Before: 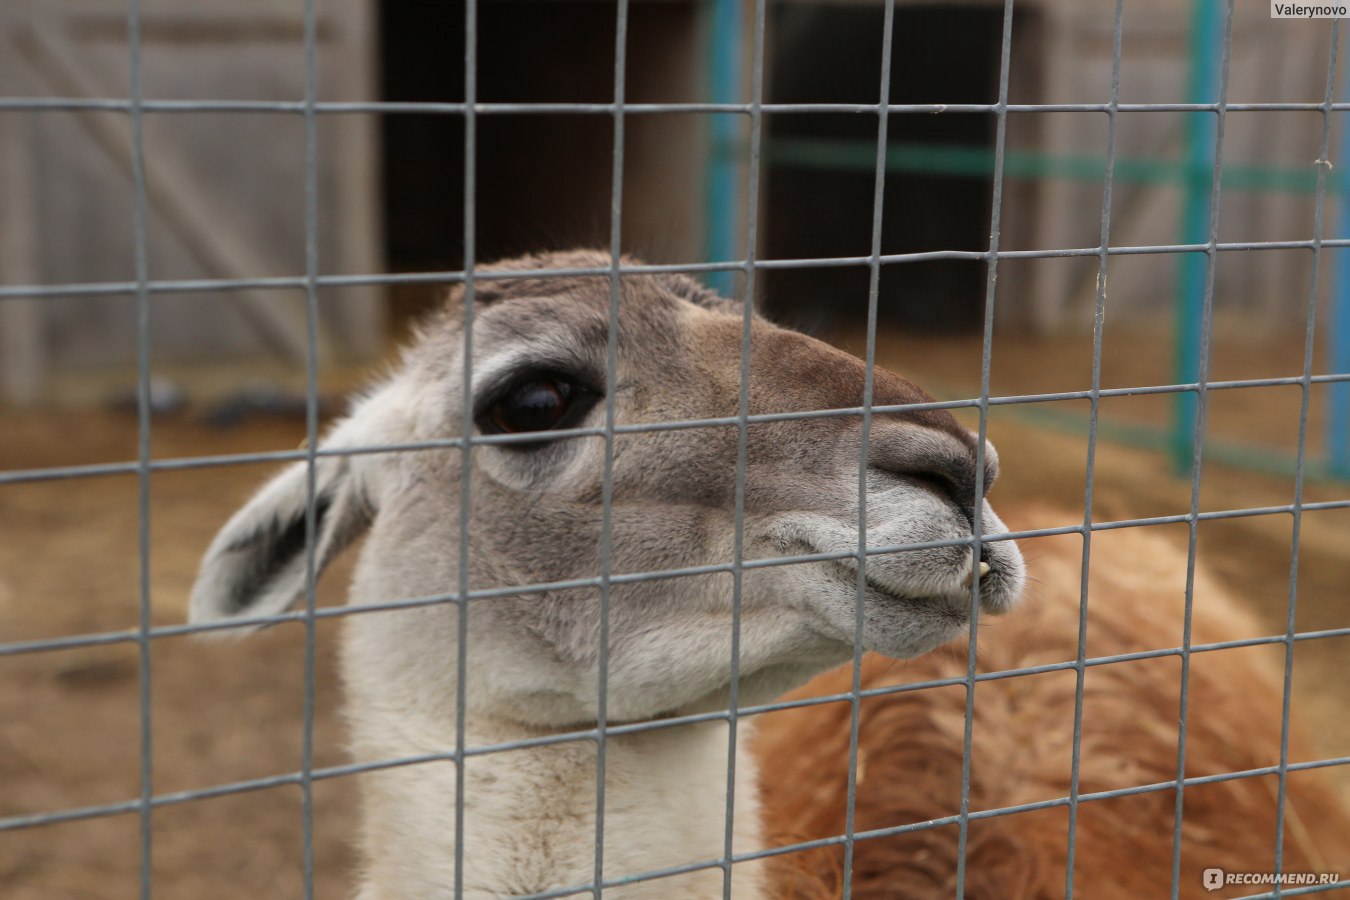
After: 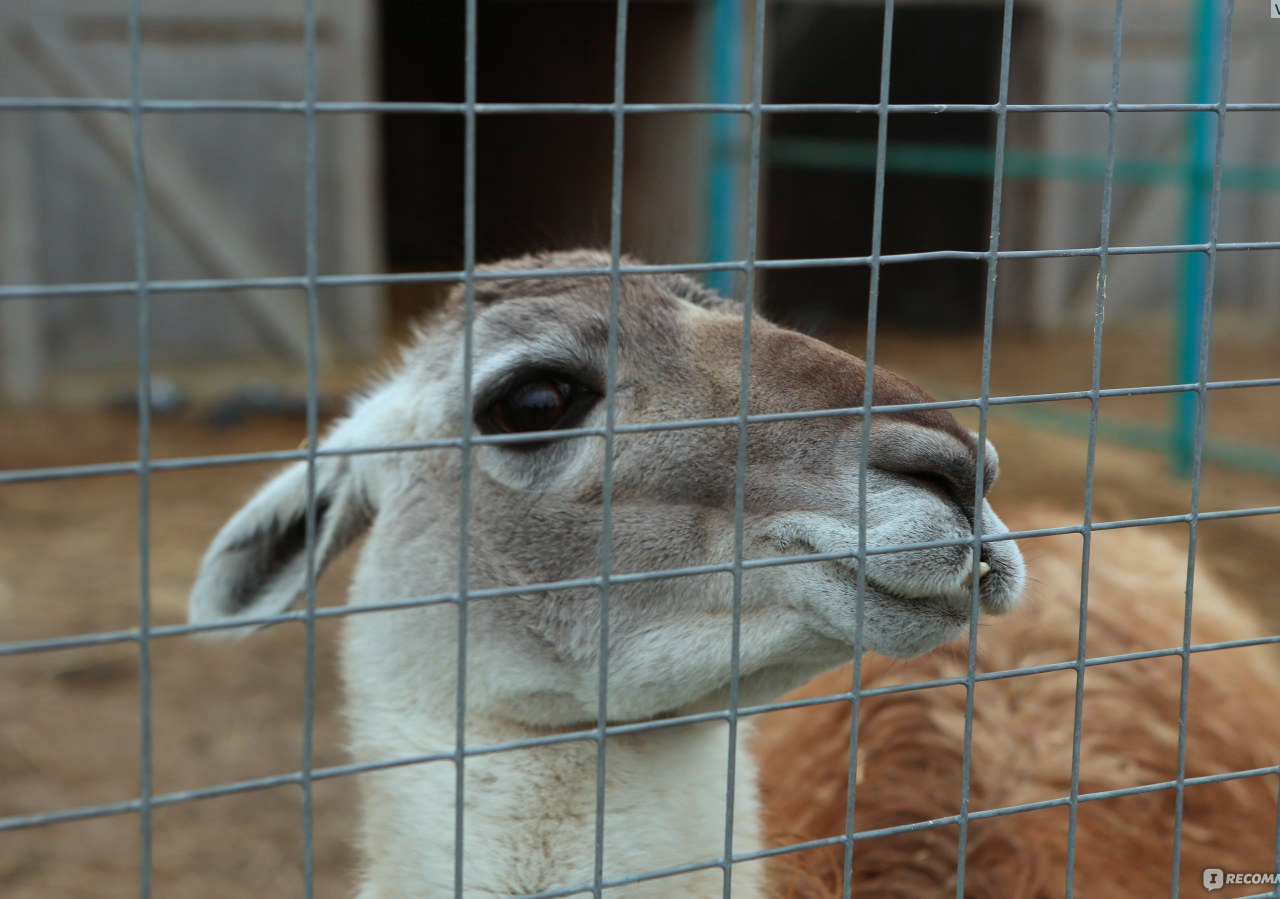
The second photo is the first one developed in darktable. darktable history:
crop and rotate: right 5.167%
color balance rgb: linear chroma grading › global chroma 1.5%, linear chroma grading › mid-tones -1%, perceptual saturation grading › global saturation -3%, perceptual saturation grading › shadows -2%
rotate and perspective: crop left 0, crop top 0
color correction: highlights a* -10.04, highlights b* -10.37
